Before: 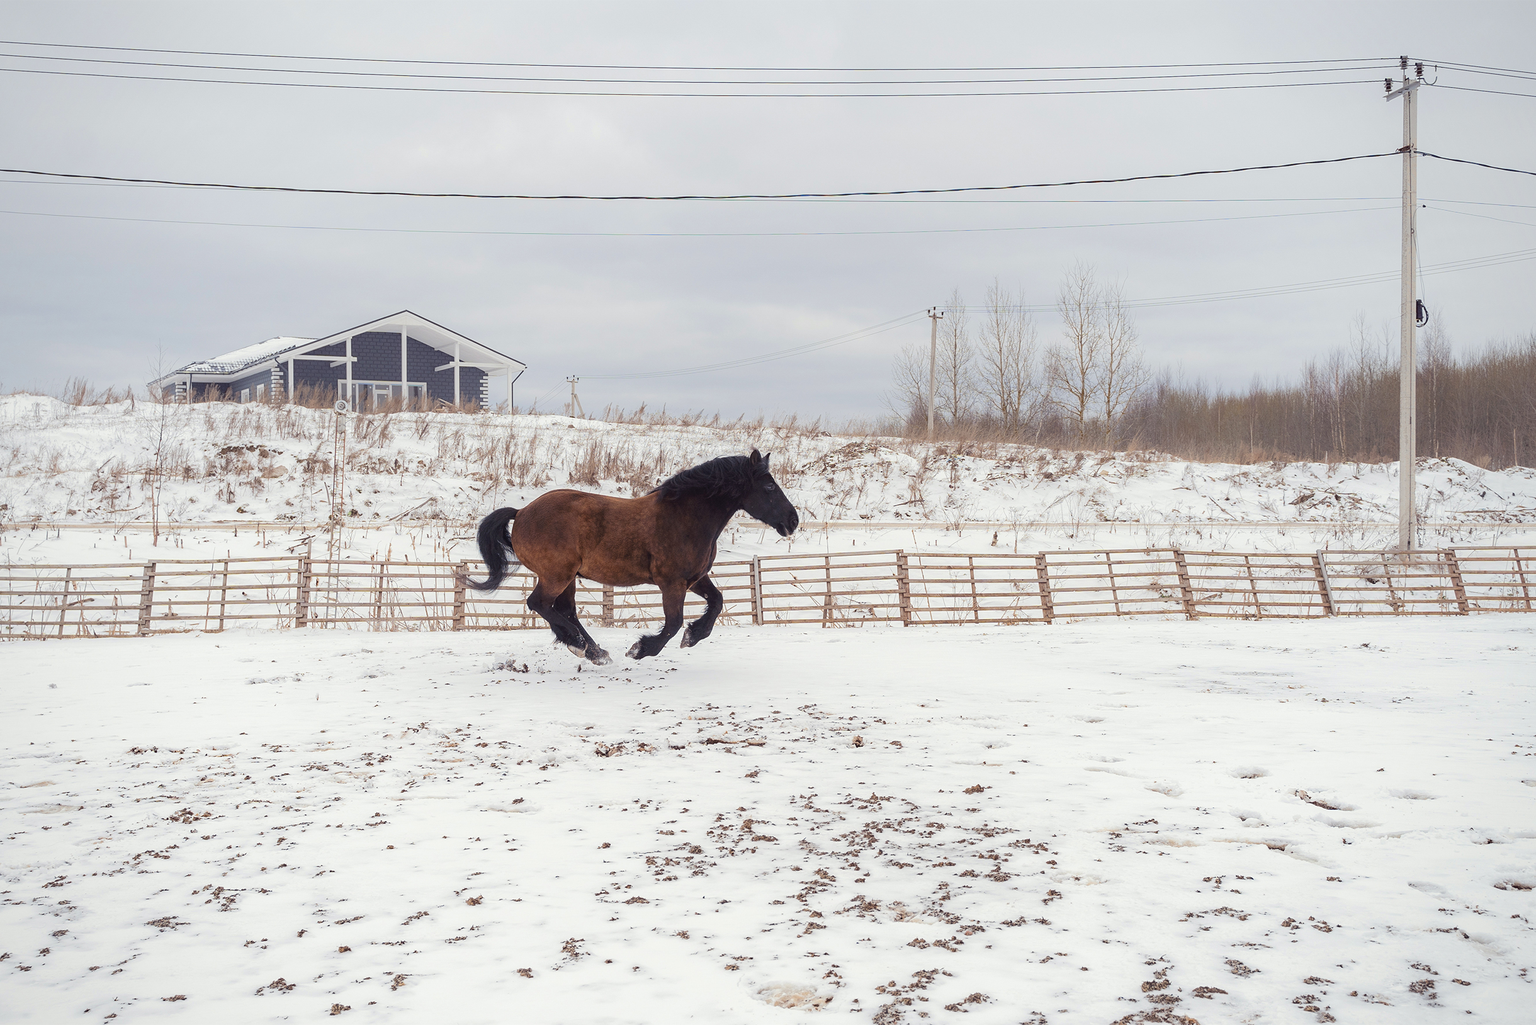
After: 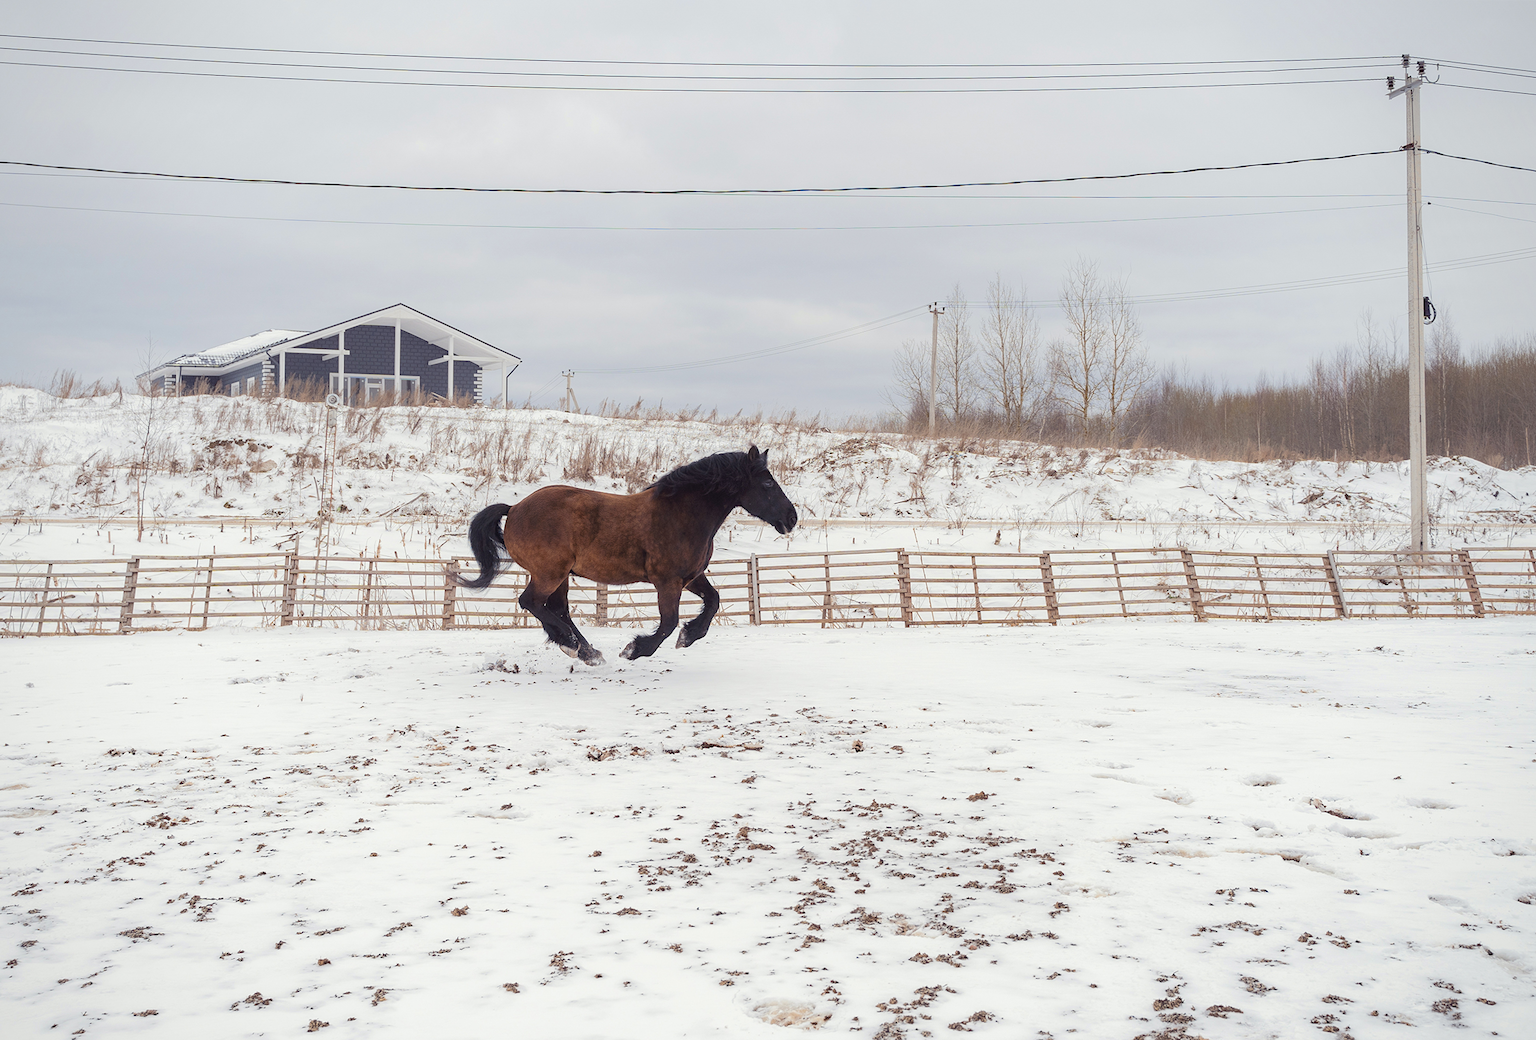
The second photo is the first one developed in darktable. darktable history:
tone equalizer: on, module defaults
rotate and perspective: rotation 0.226°, lens shift (vertical) -0.042, crop left 0.023, crop right 0.982, crop top 0.006, crop bottom 0.994
